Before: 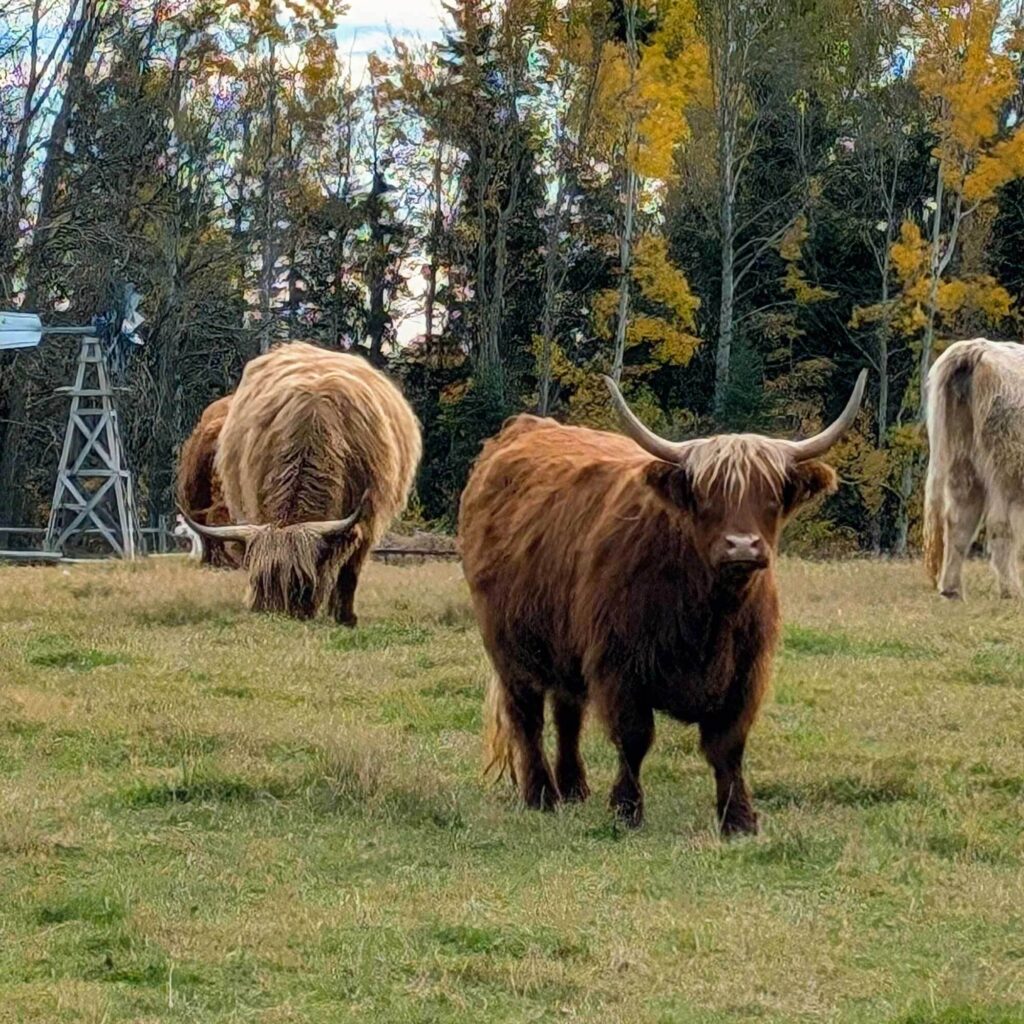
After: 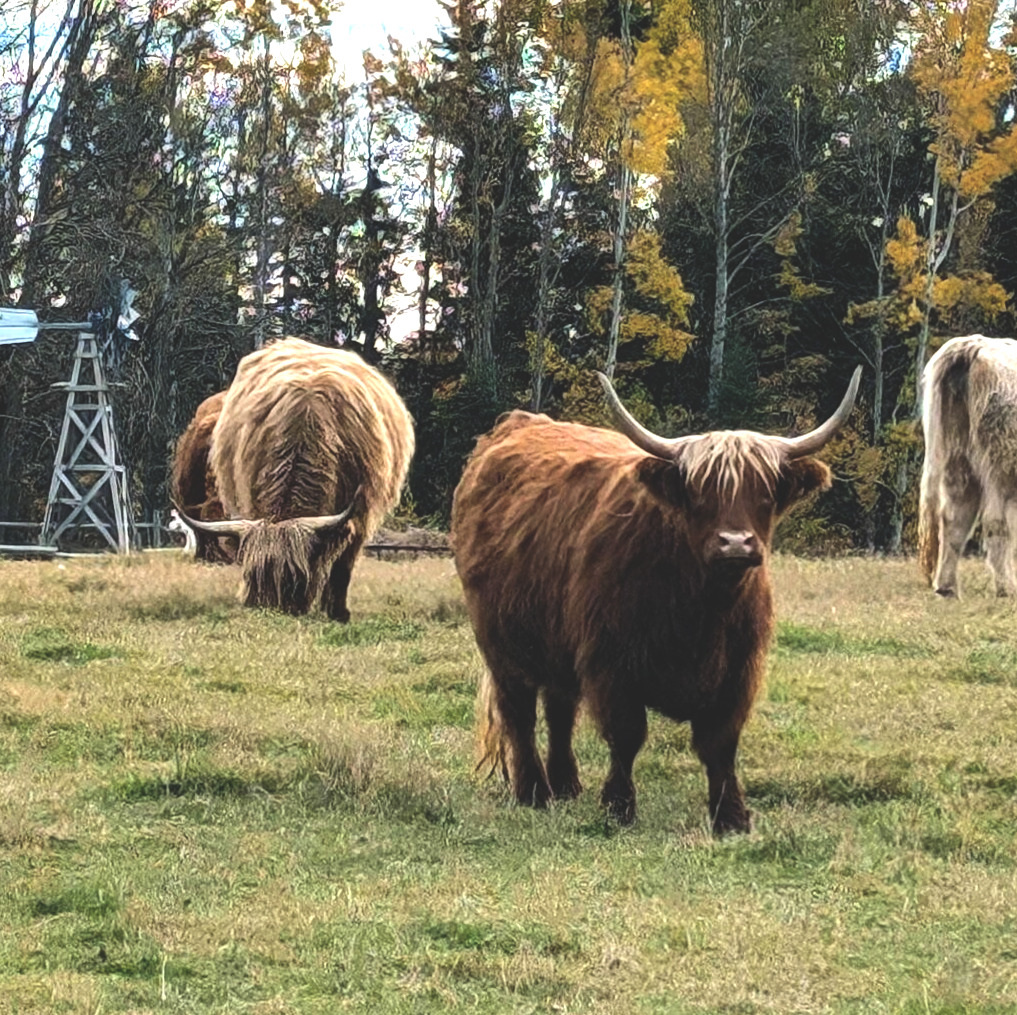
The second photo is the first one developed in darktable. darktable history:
tone equalizer: -8 EV -0.75 EV, -7 EV -0.7 EV, -6 EV -0.6 EV, -5 EV -0.4 EV, -3 EV 0.4 EV, -2 EV 0.6 EV, -1 EV 0.7 EV, +0 EV 0.75 EV, edges refinement/feathering 500, mask exposure compensation -1.57 EV, preserve details no
rotate and perspective: rotation 0.192°, lens shift (horizontal) -0.015, crop left 0.005, crop right 0.996, crop top 0.006, crop bottom 0.99
contrast brightness saturation: brightness -0.09
exposure: black level correction -0.041, exposure 0.064 EV, compensate highlight preservation false
